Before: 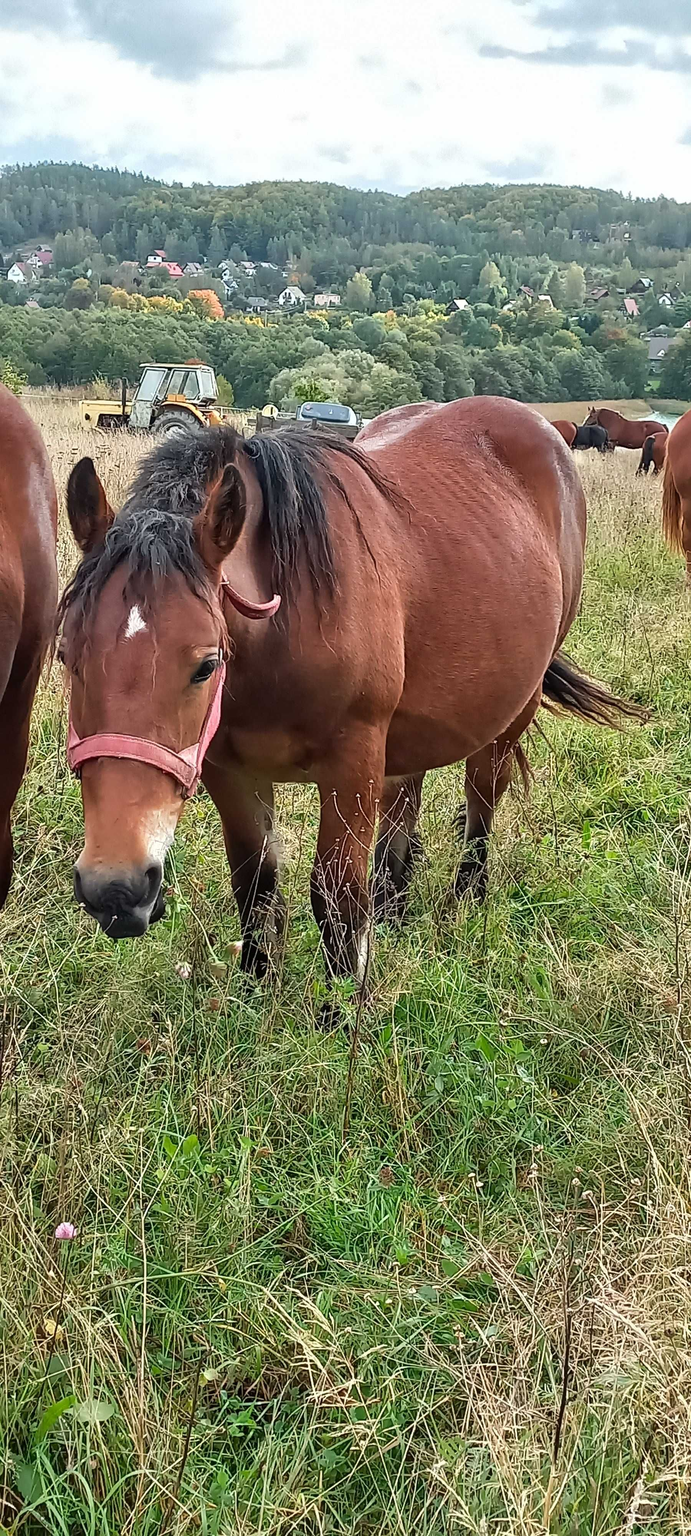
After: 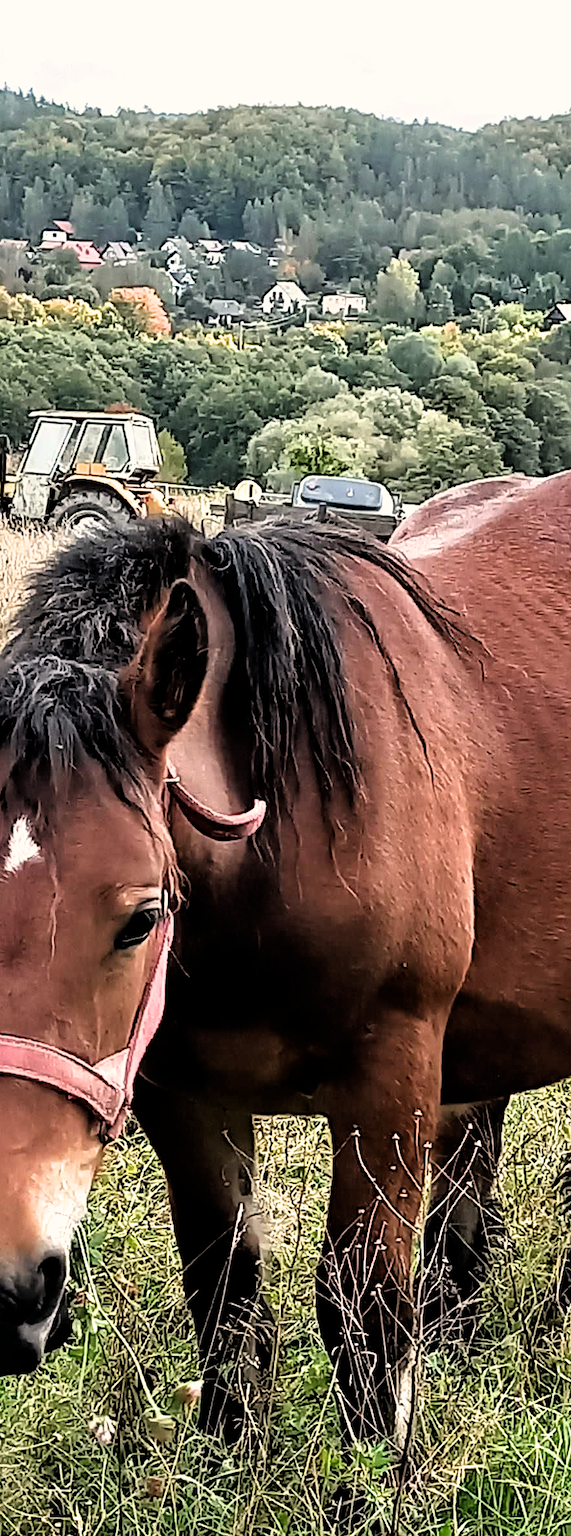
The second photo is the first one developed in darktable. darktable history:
filmic rgb: black relative exposure -3.47 EV, white relative exposure 2.26 EV, hardness 3.41
crop: left 17.729%, top 7.742%, right 32.991%, bottom 32.698%
color correction: highlights a* 3.9, highlights b* 5.15
